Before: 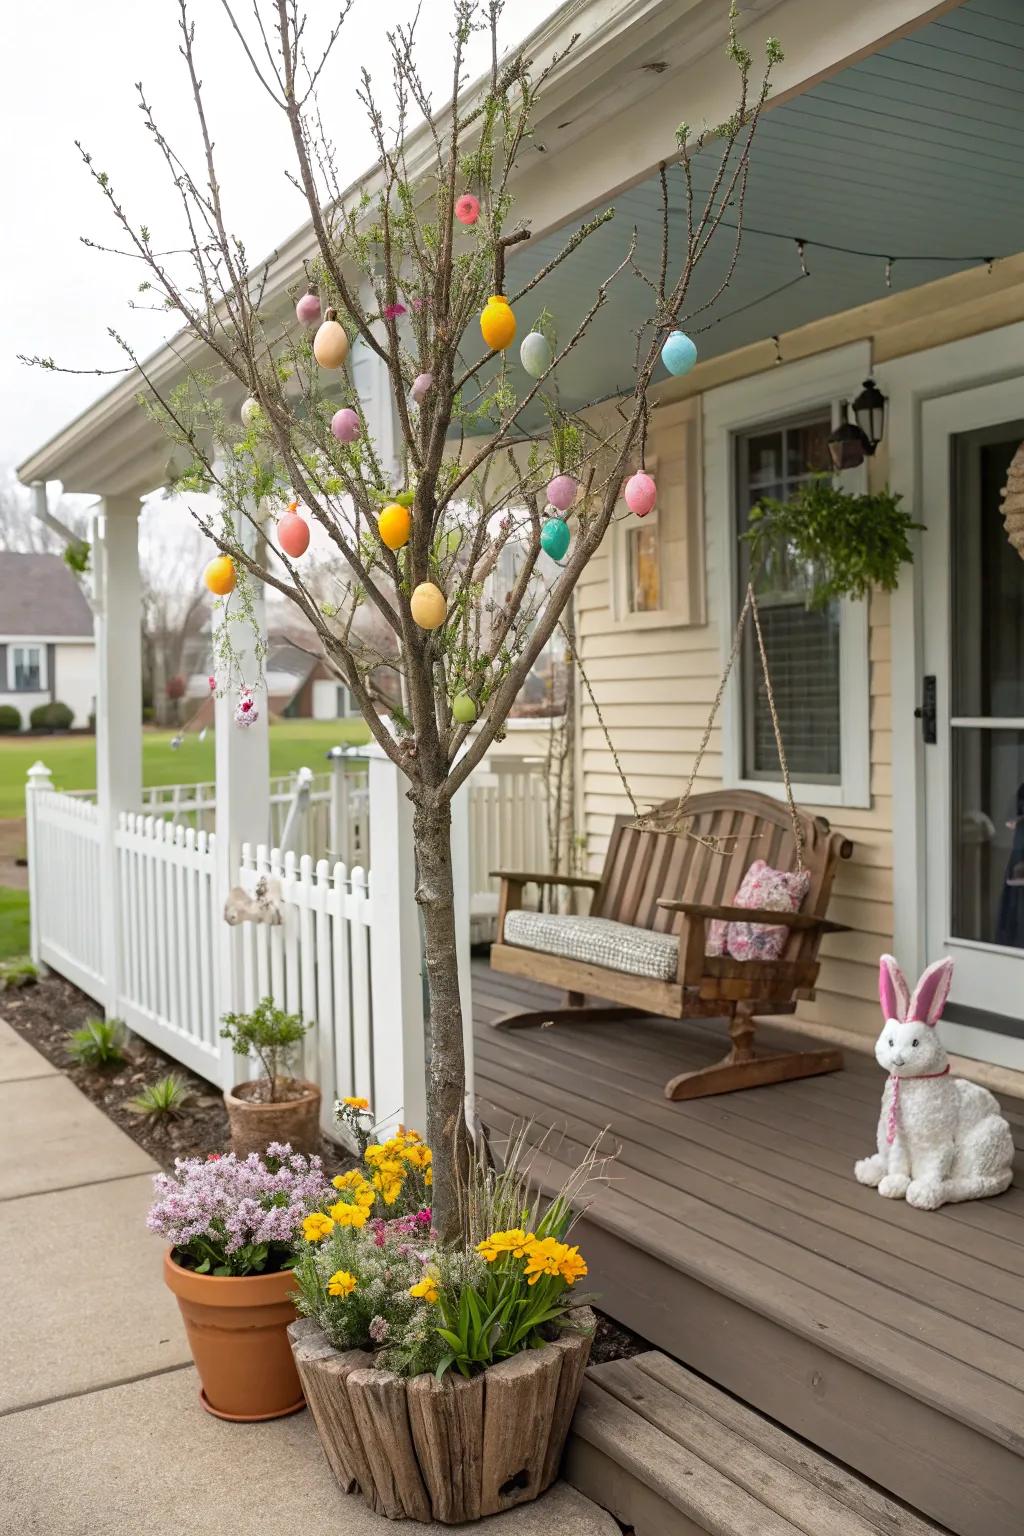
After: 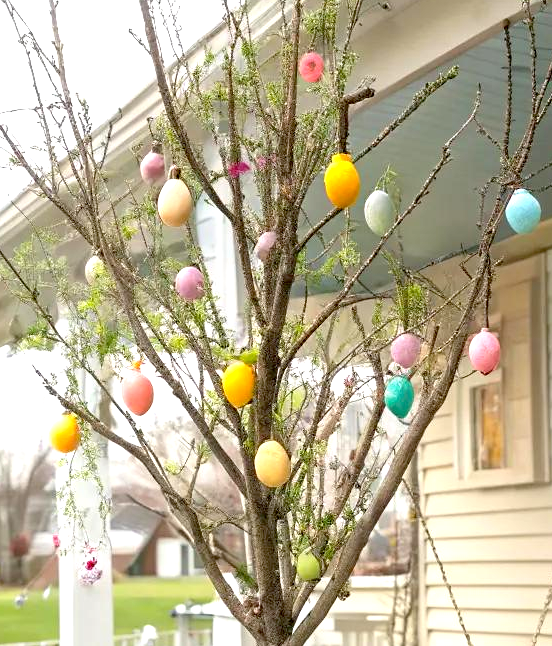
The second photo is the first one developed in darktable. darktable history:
crop: left 15.245%, top 9.261%, right 30.81%, bottom 48.667%
exposure: black level correction 0.012, exposure 0.701 EV, compensate highlight preservation false
